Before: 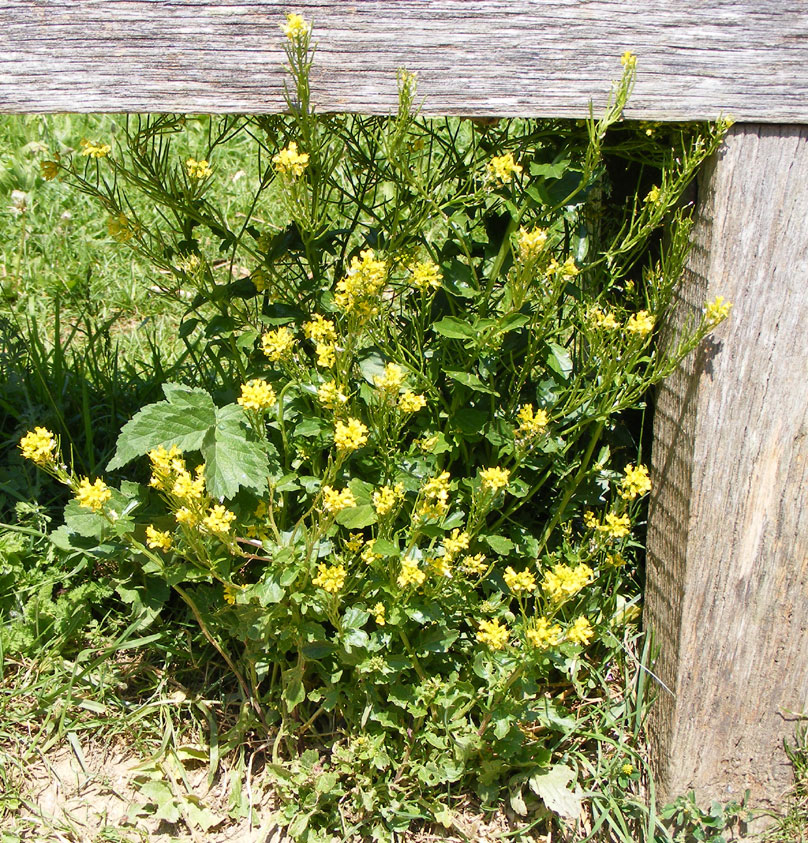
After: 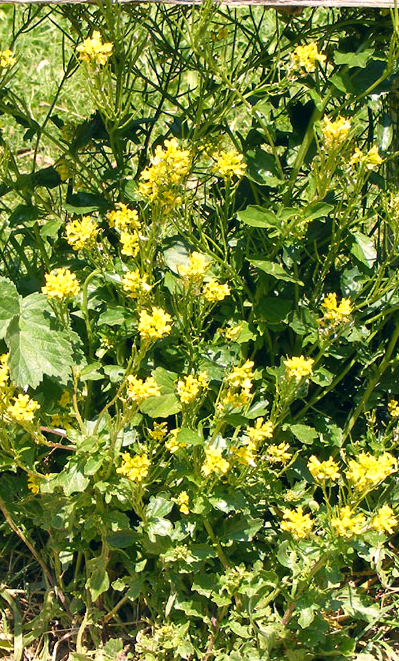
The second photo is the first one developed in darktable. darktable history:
crop and rotate: angle 0.02°, left 24.353%, top 13.219%, right 26.156%, bottom 8.224%
white balance: emerald 1
exposure: exposure 0.207 EV, compensate highlight preservation false
color correction: highlights a* 5.38, highlights b* 5.3, shadows a* -4.26, shadows b* -5.11
